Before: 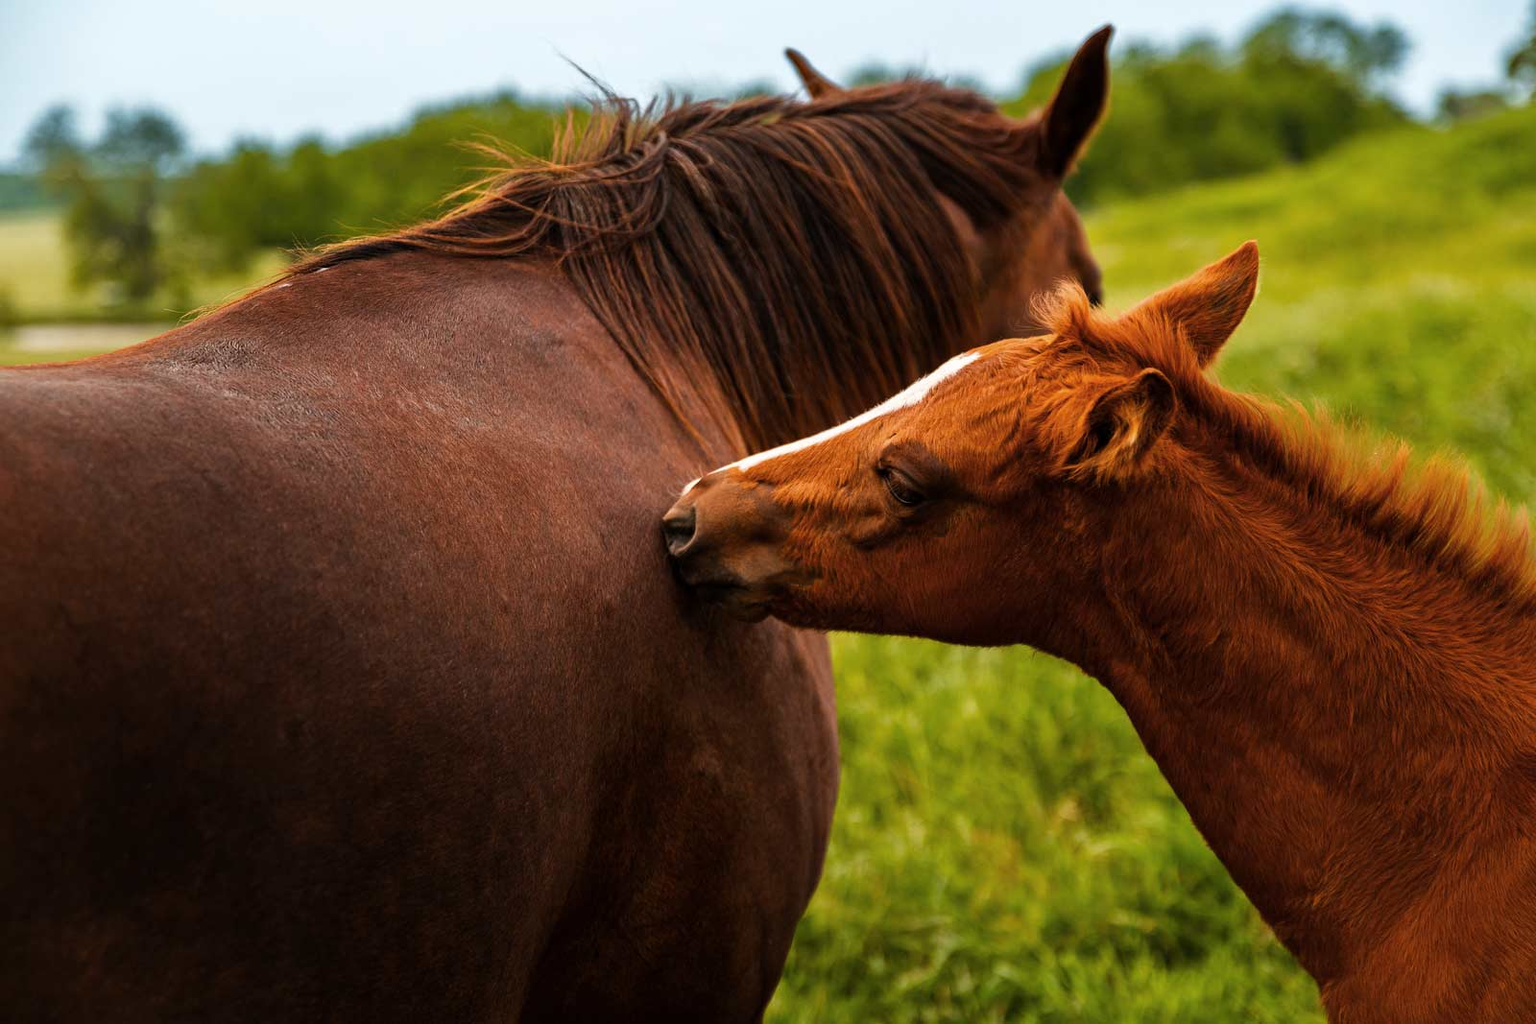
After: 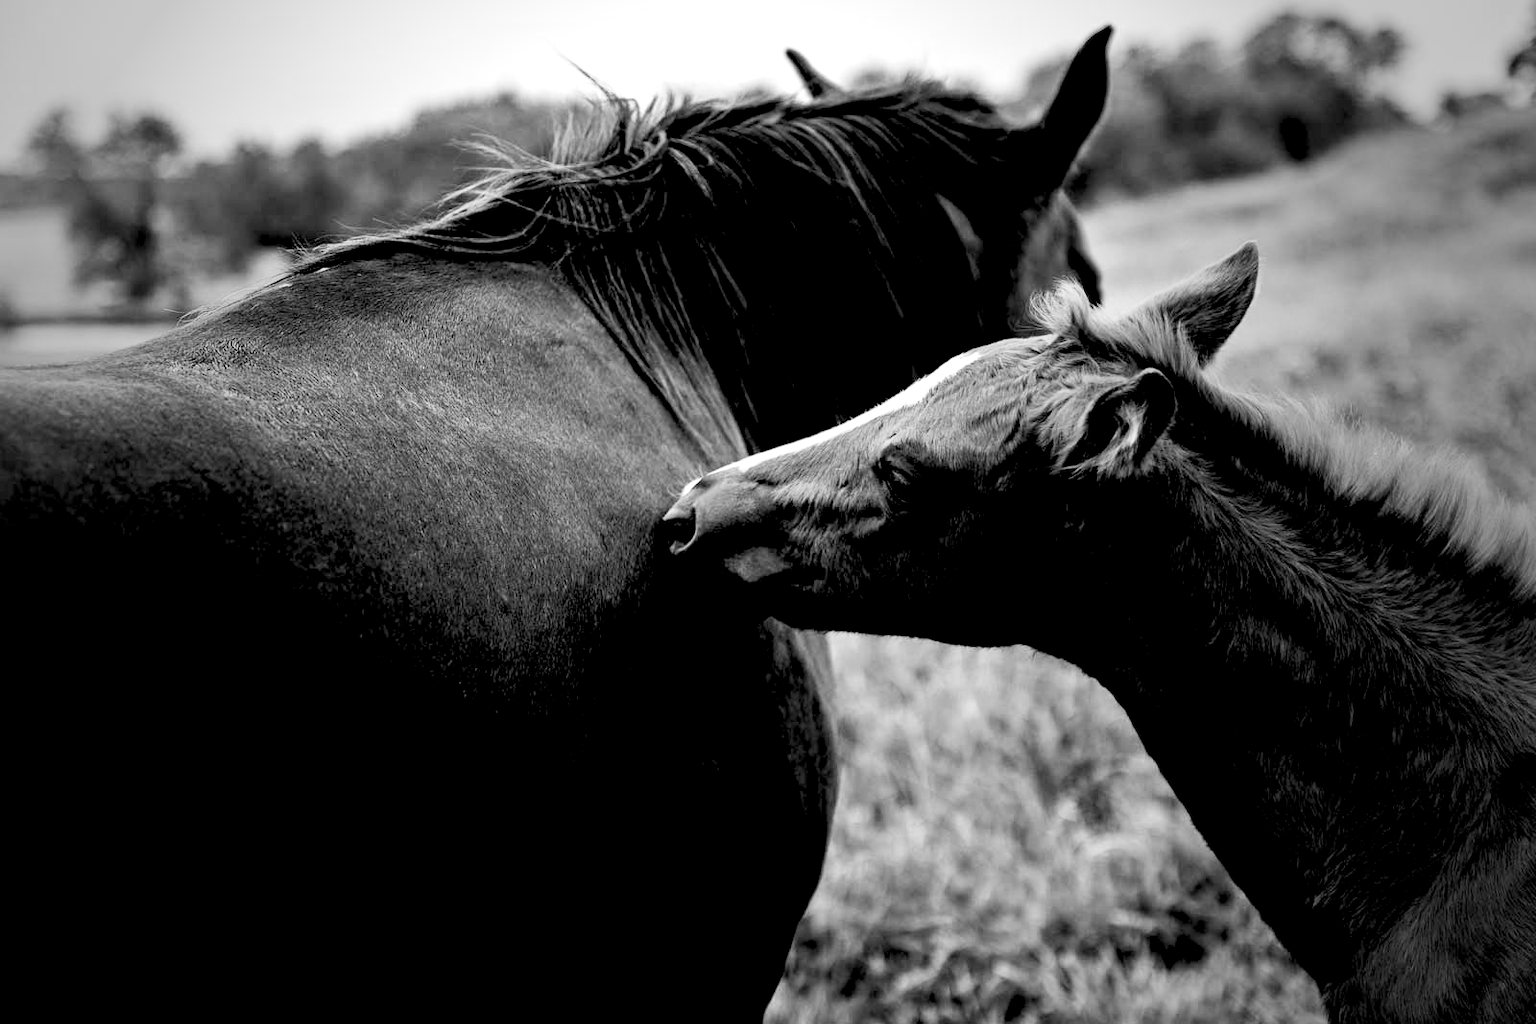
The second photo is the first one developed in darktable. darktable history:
tone equalizer: -8 EV -0.417 EV, -7 EV -0.389 EV, -6 EV -0.333 EV, -5 EV -0.222 EV, -3 EV 0.222 EV, -2 EV 0.333 EV, -1 EV 0.389 EV, +0 EV 0.417 EV, edges refinement/feathering 500, mask exposure compensation -1.57 EV, preserve details no
monochrome: on, module defaults
contrast brightness saturation: contrast 0.2, brightness 0.15, saturation 0.14
rgb levels: levels [[0.029, 0.461, 0.922], [0, 0.5, 1], [0, 0.5, 1]]
vignetting: fall-off start 64.63%, center (-0.034, 0.148), width/height ratio 0.881
